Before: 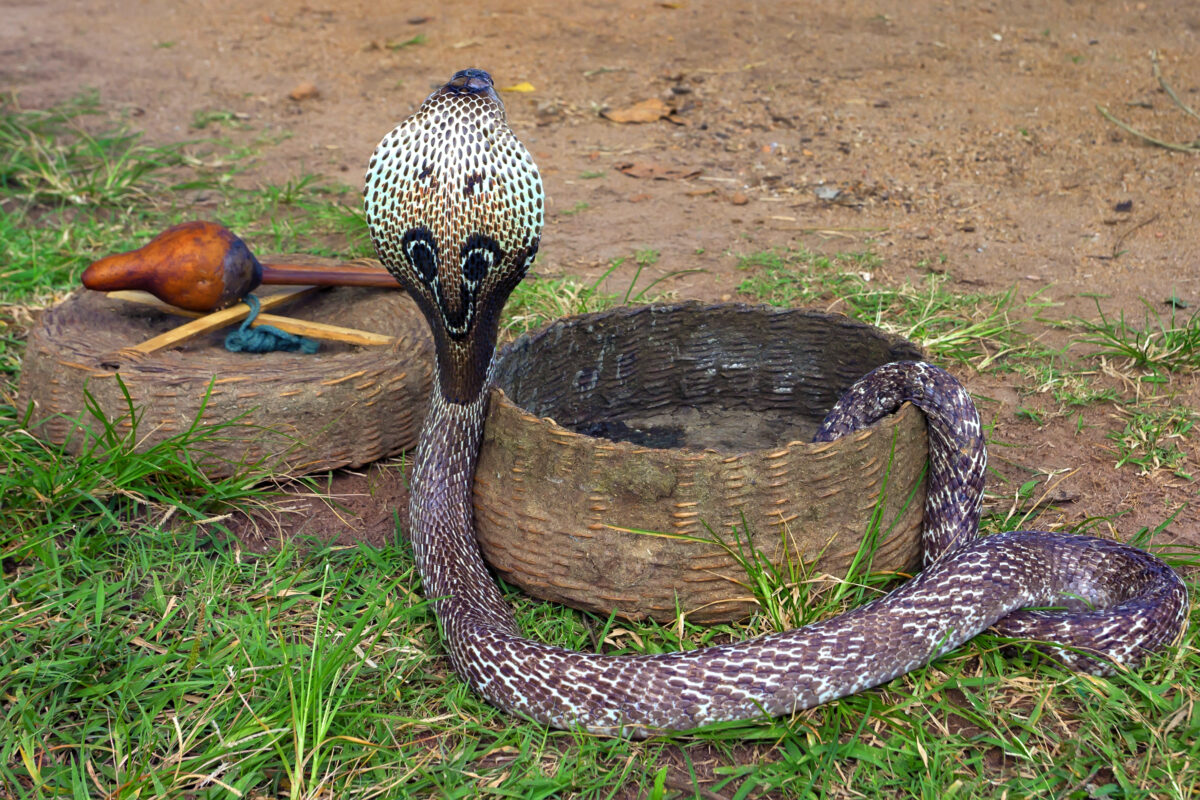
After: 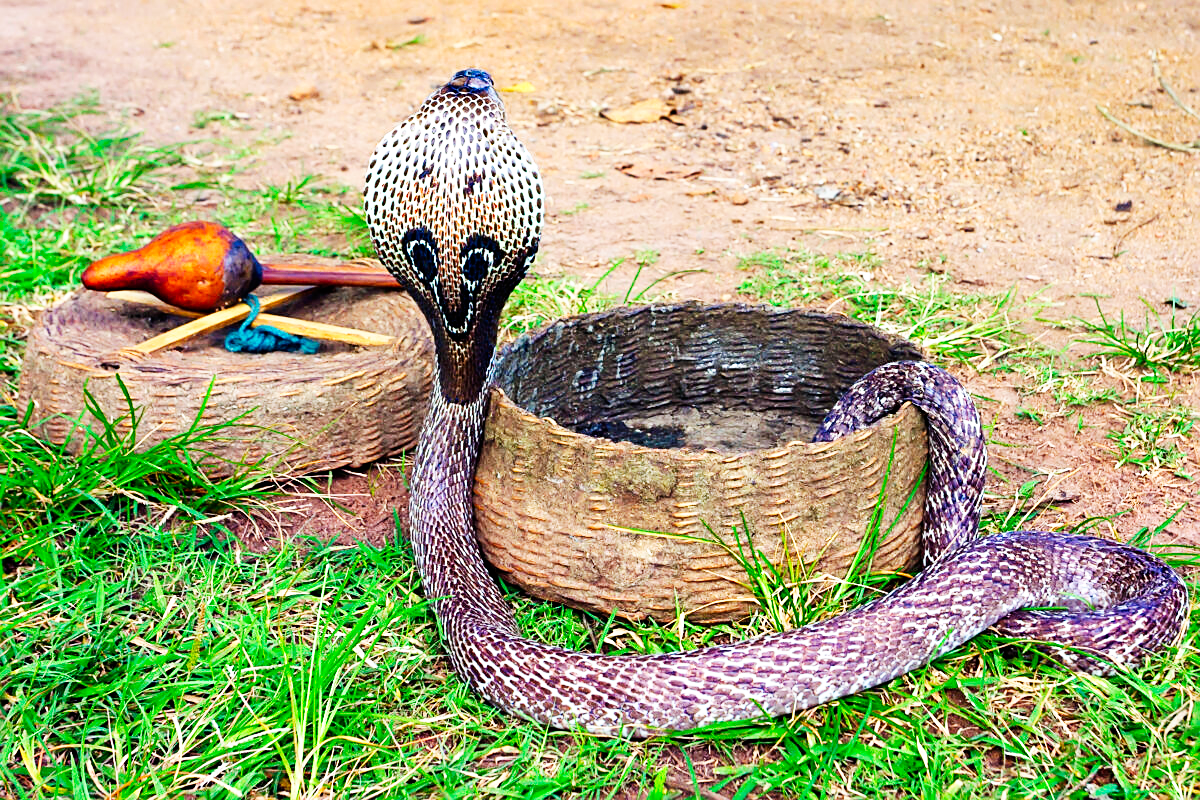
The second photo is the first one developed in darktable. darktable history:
base curve: curves: ch0 [(0, 0) (0.007, 0.004) (0.027, 0.03) (0.046, 0.07) (0.207, 0.54) (0.442, 0.872) (0.673, 0.972) (1, 1)], preserve colors none
sharpen: on, module defaults
white balance: red 0.98, blue 1.034
